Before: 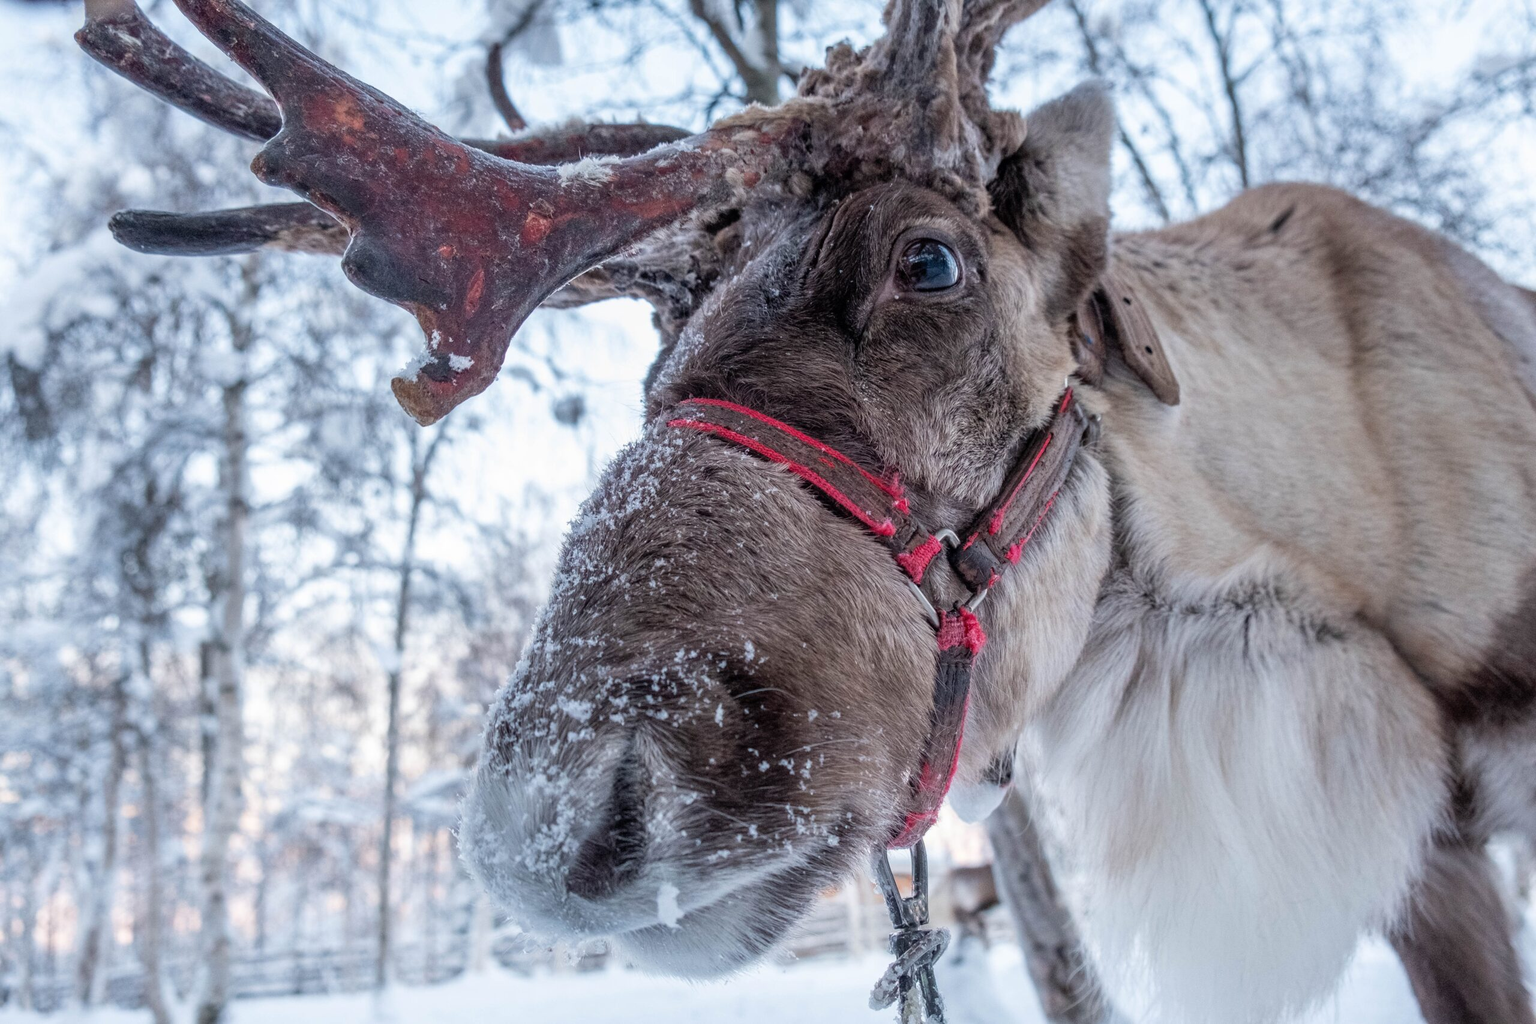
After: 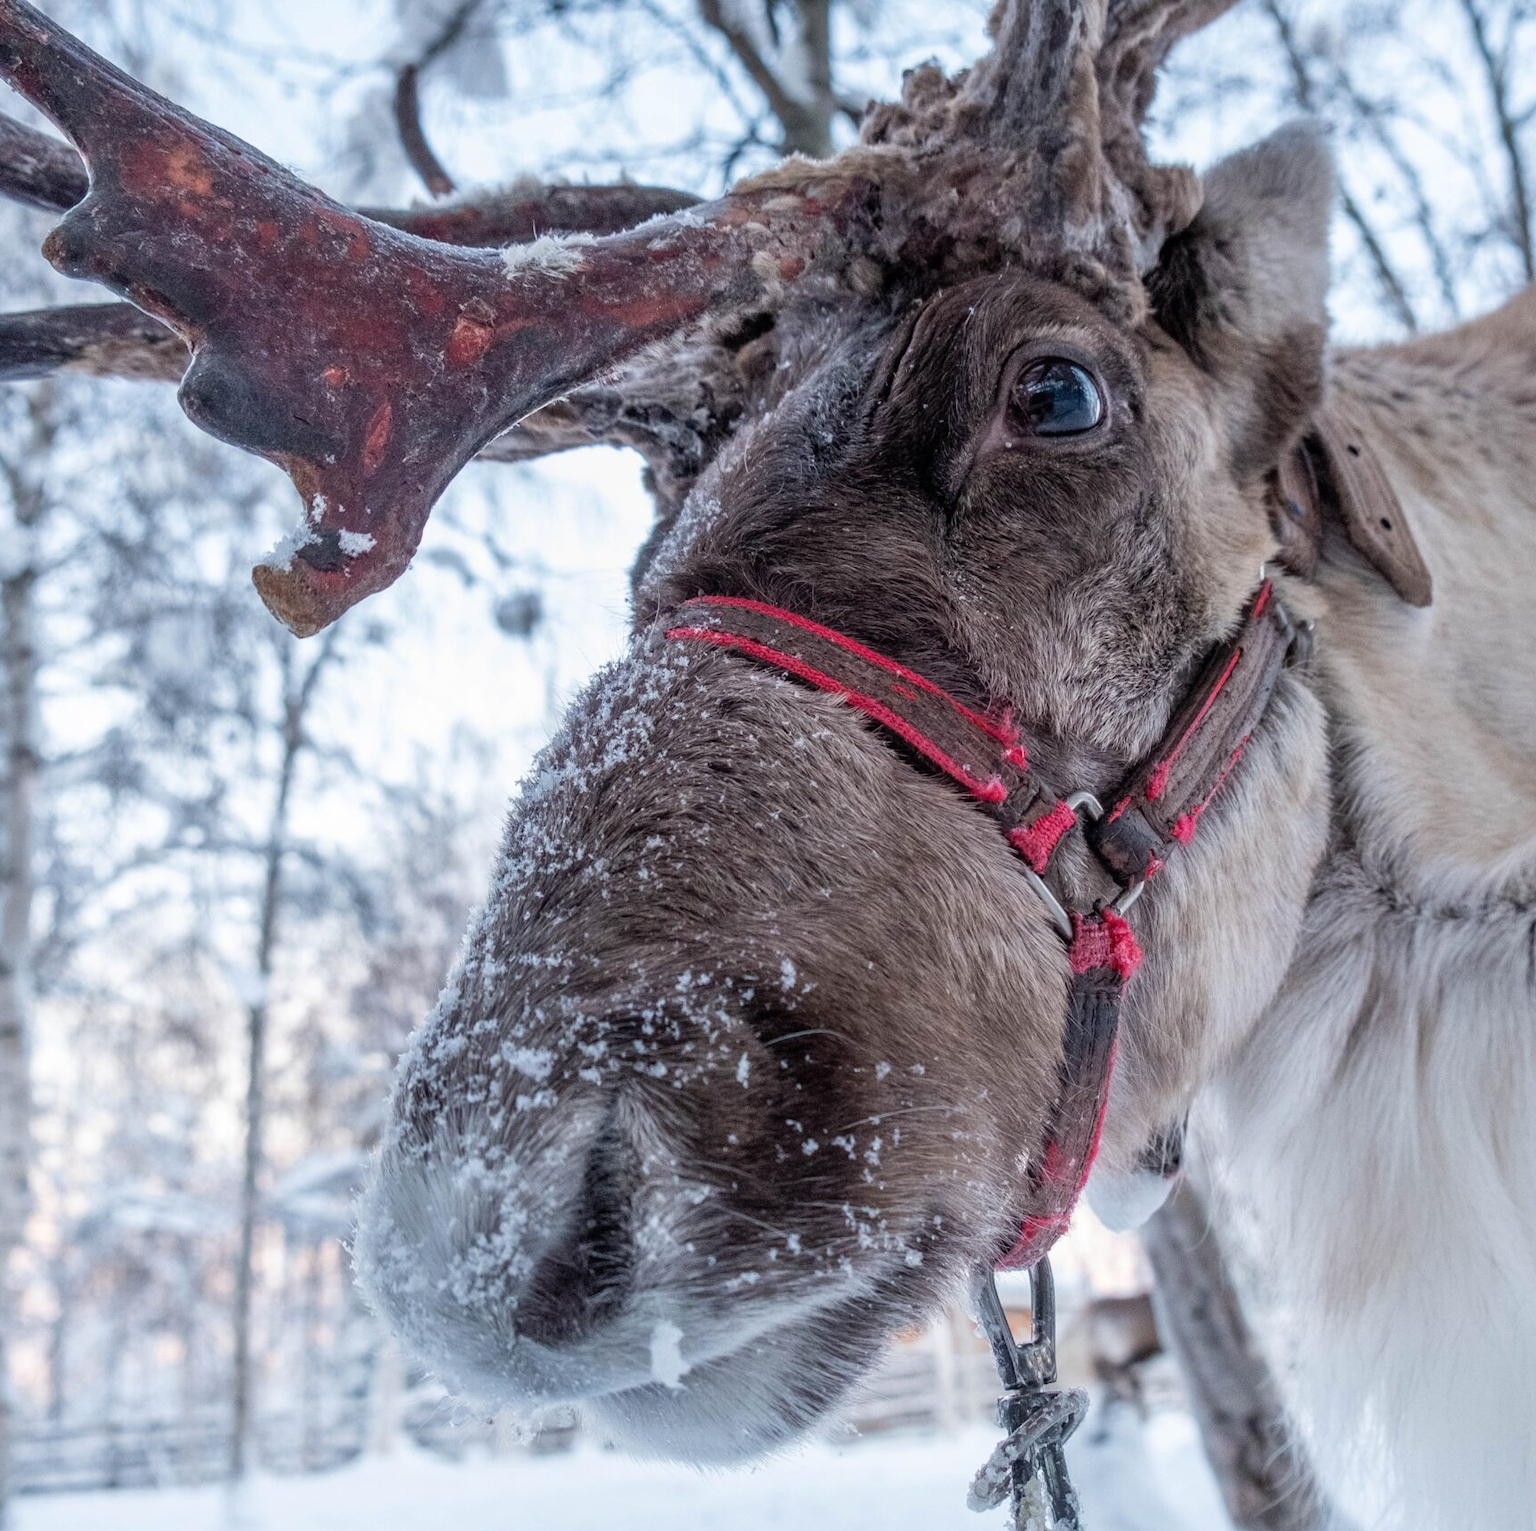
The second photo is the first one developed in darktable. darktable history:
crop and rotate: left 14.494%, right 18.639%
